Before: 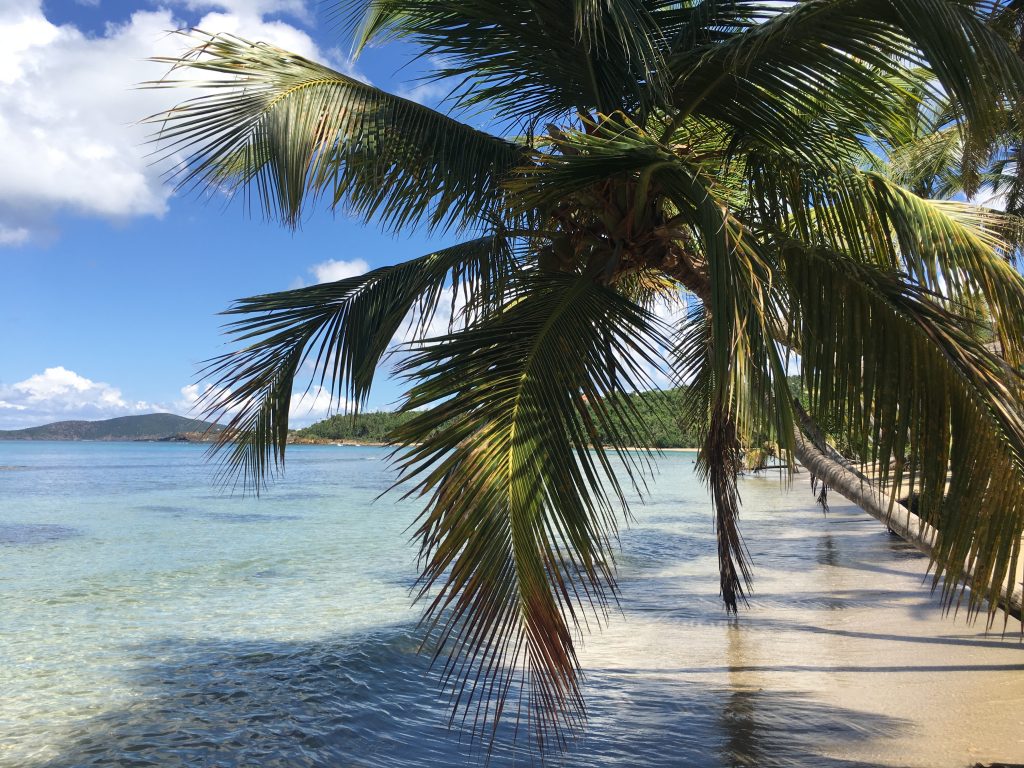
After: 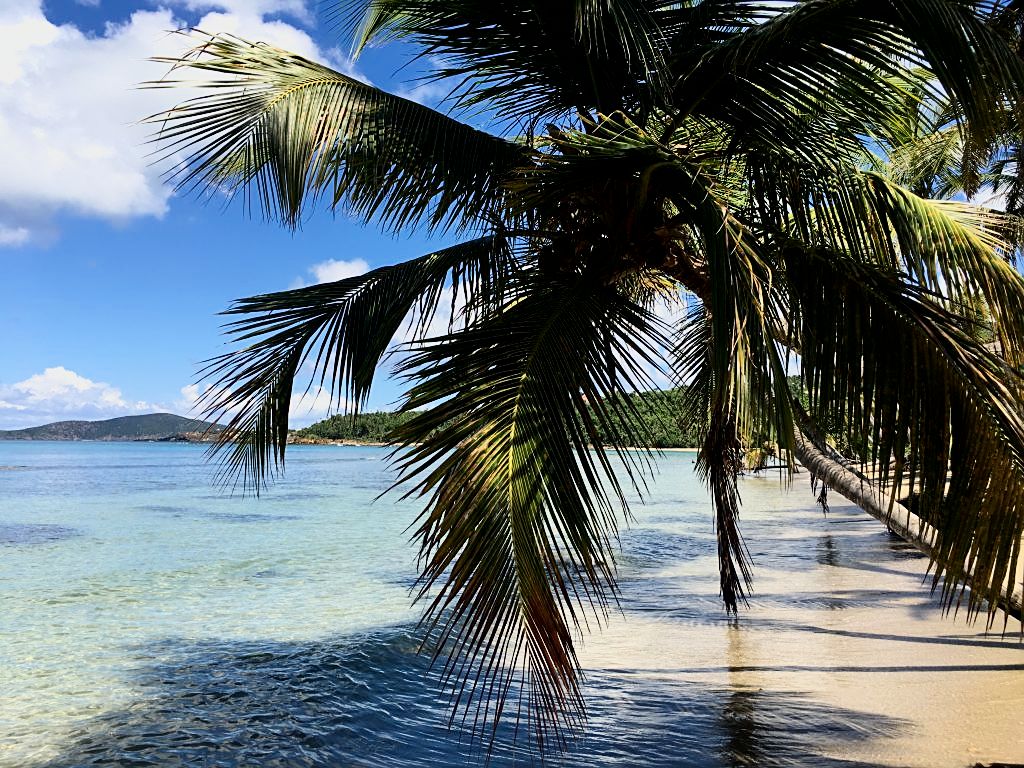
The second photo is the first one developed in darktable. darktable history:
contrast brightness saturation: contrast 0.197, brightness -0.103, saturation 0.101
filmic rgb: black relative exposure -7.72 EV, white relative exposure 4.39 EV, target black luminance 0%, hardness 3.76, latitude 50.62%, contrast 1.076, highlights saturation mix 8.59%, shadows ↔ highlights balance -0.271%, color science v6 (2022)
sharpen: radius 1.929
exposure: exposure 0.202 EV, compensate highlight preservation false
